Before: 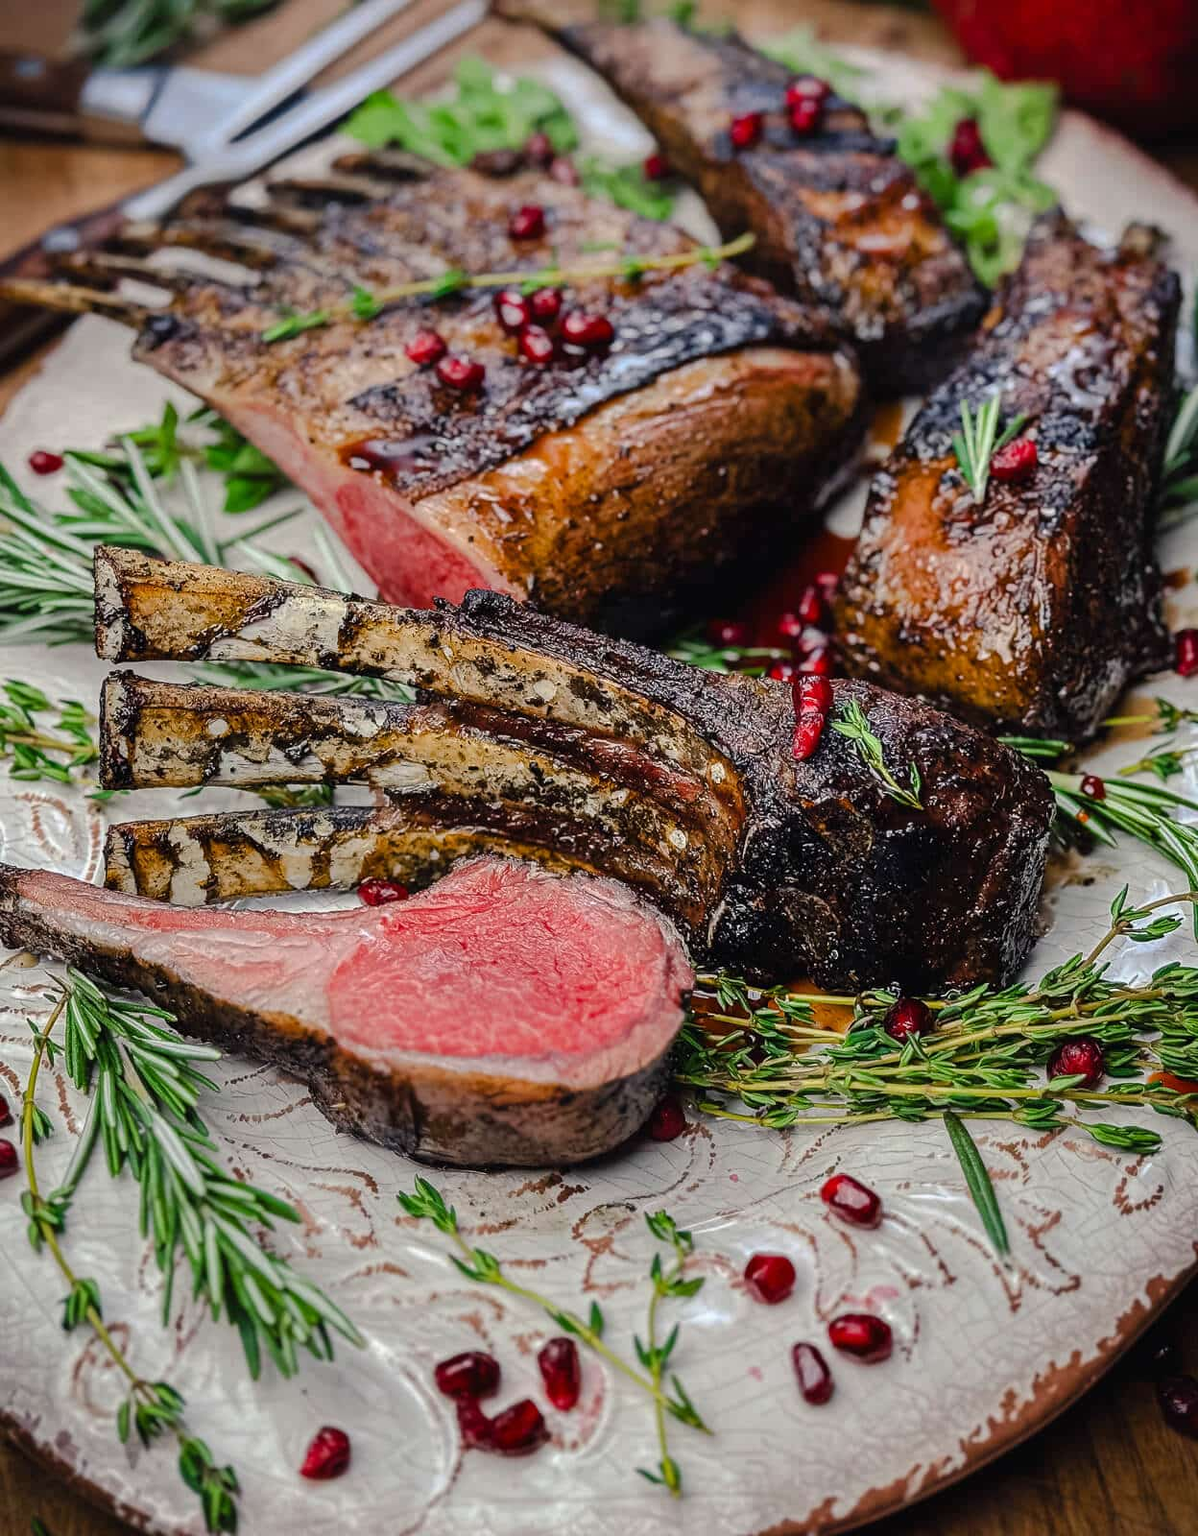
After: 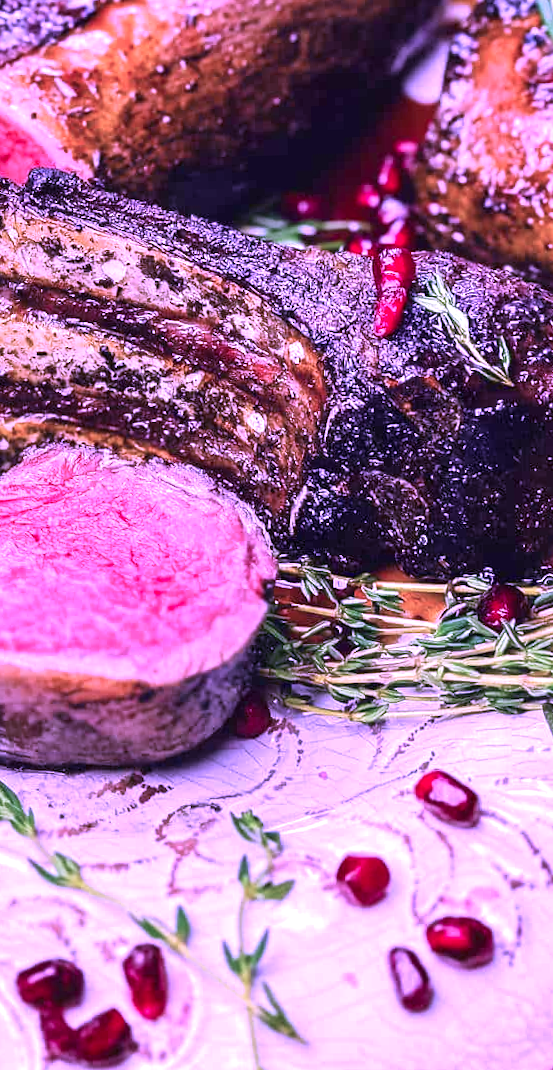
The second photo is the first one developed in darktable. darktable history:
rotate and perspective: rotation -1.32°, lens shift (horizontal) -0.031, crop left 0.015, crop right 0.985, crop top 0.047, crop bottom 0.982
exposure: black level correction 0, exposure 1 EV, compensate exposure bias true, compensate highlight preservation false
color calibration: illuminant custom, x 0.379, y 0.481, temperature 4443.07 K
crop: left 35.432%, top 26.233%, right 20.145%, bottom 3.432%
